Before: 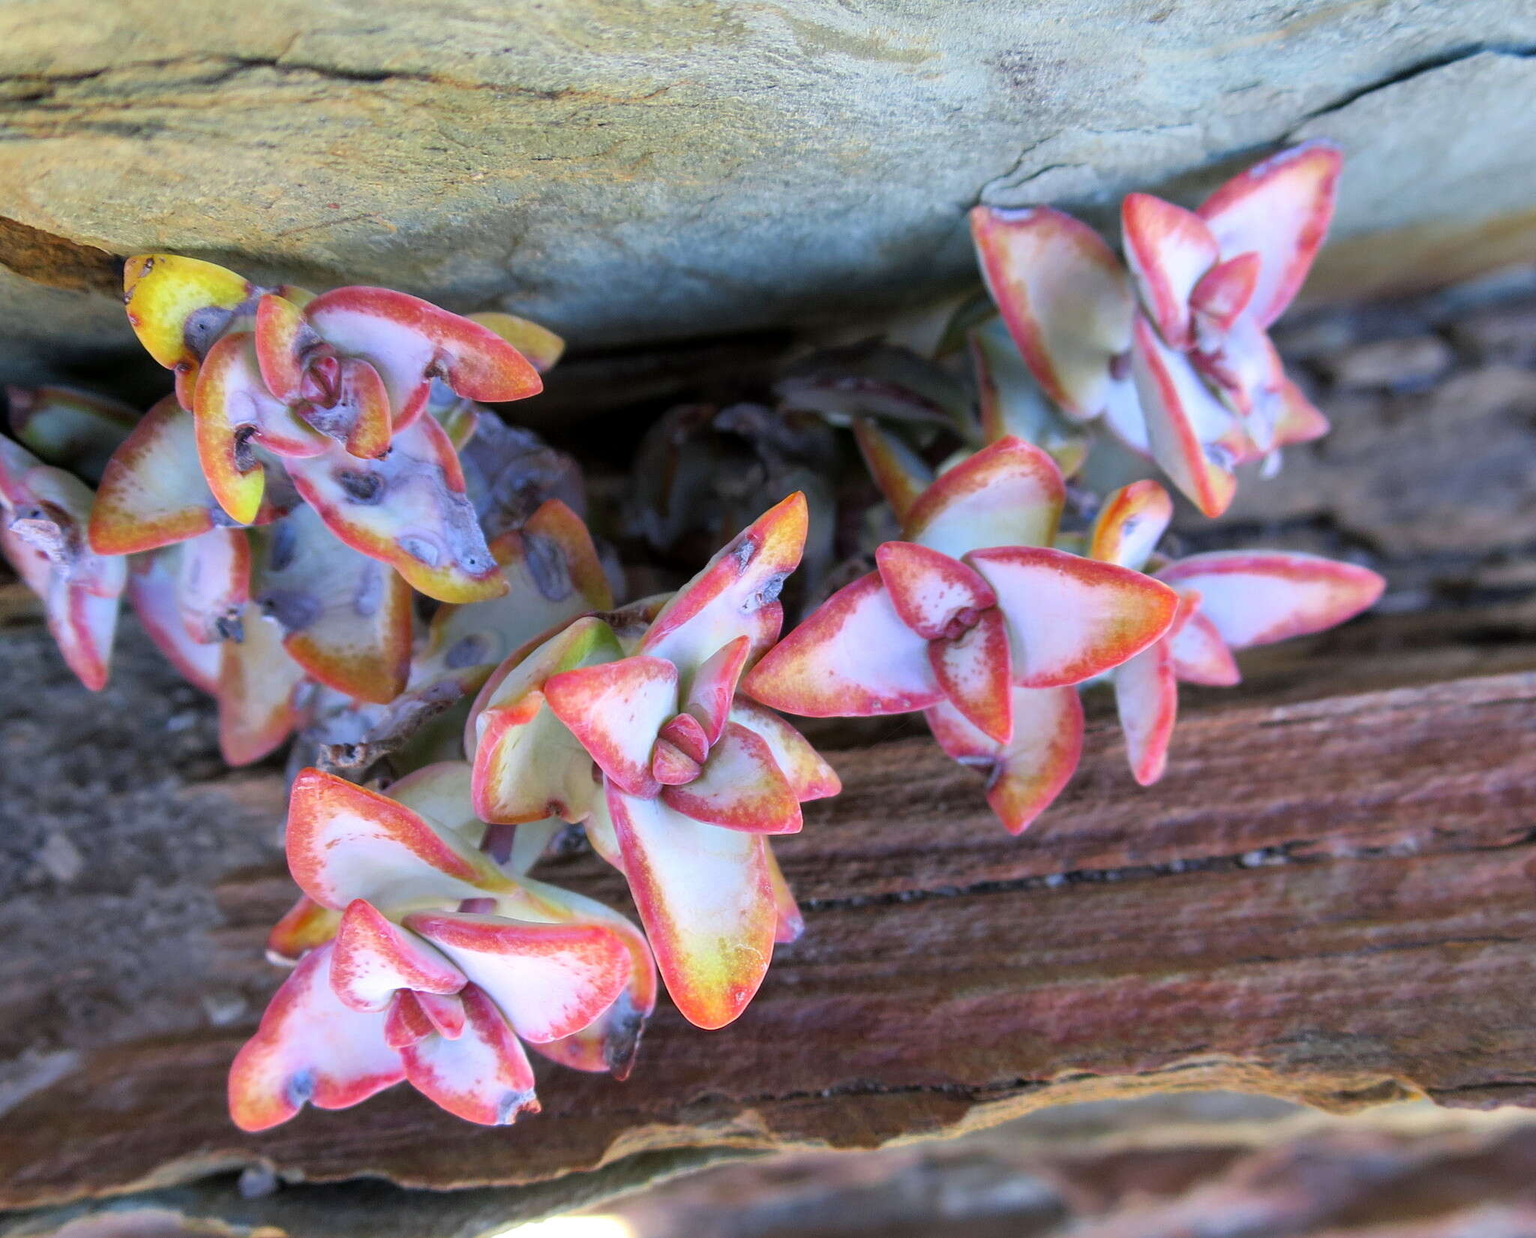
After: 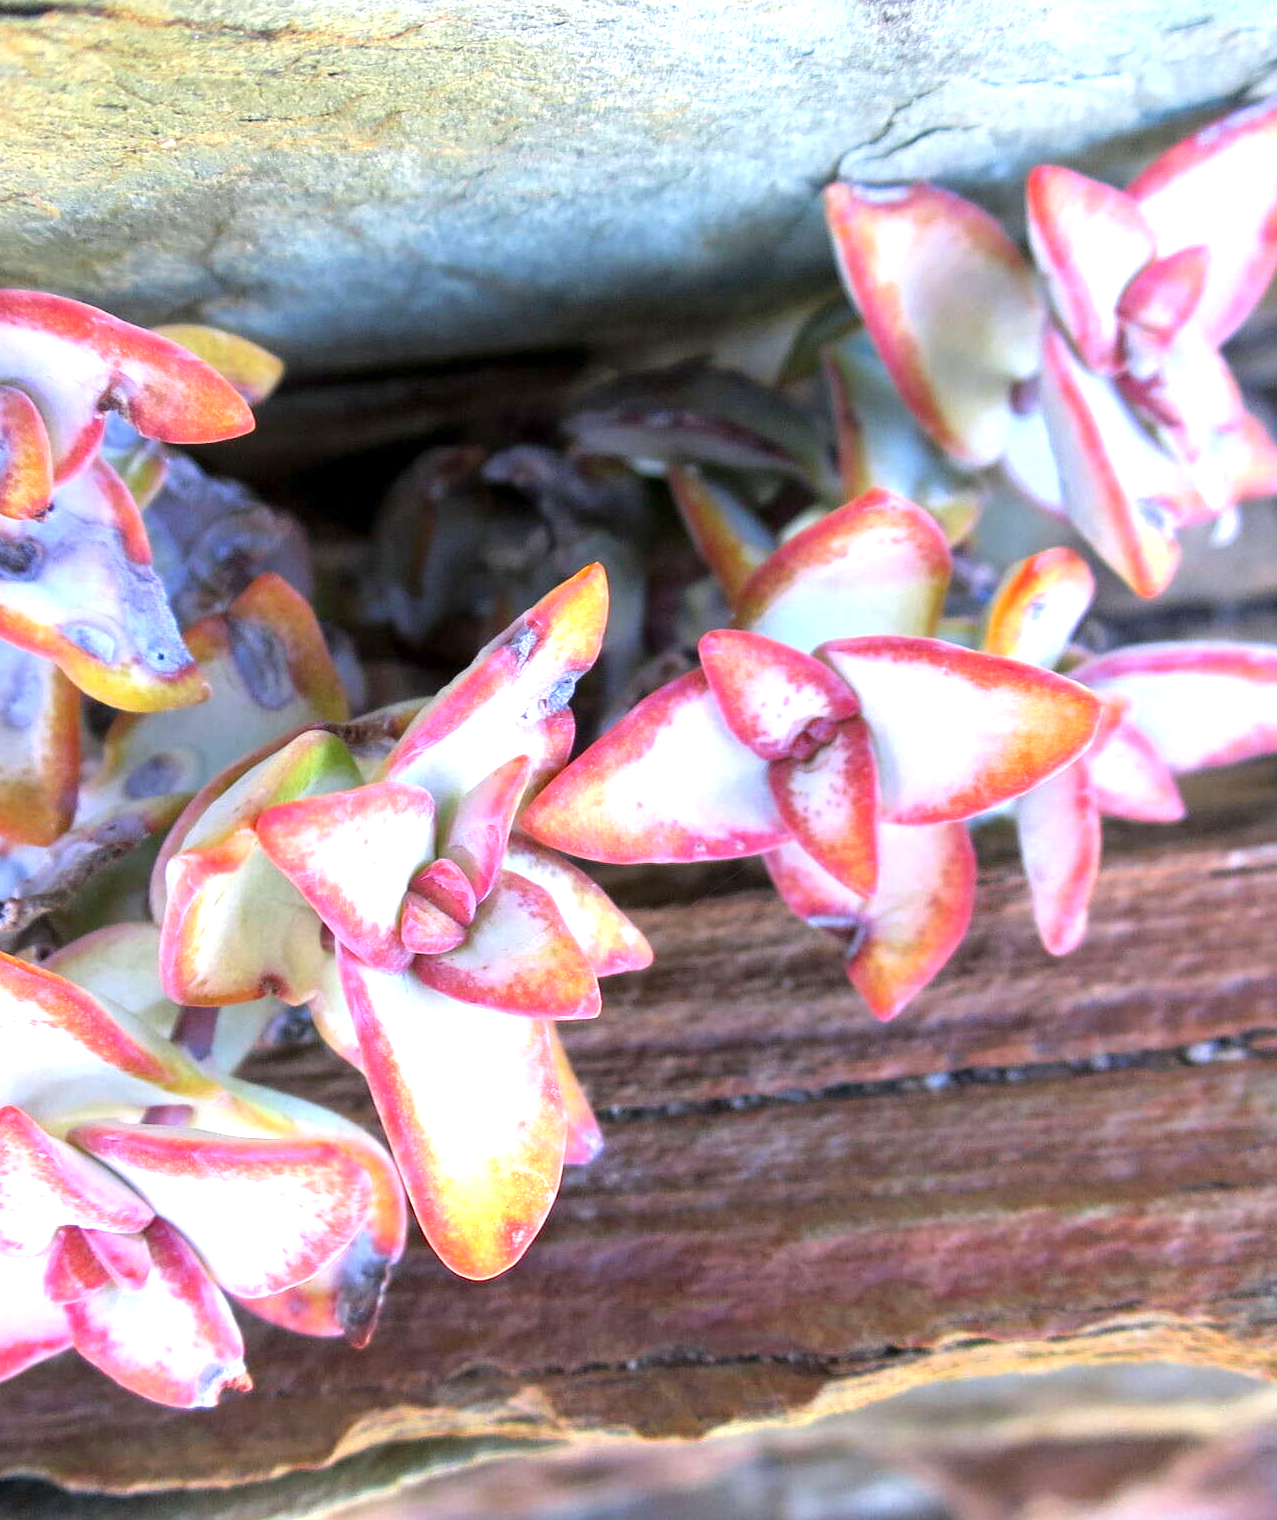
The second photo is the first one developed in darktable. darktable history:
crop and rotate: left 22.918%, top 5.629%, right 14.711%, bottom 2.247%
tone equalizer: on, module defaults
exposure: exposure 0.943 EV, compensate highlight preservation false
